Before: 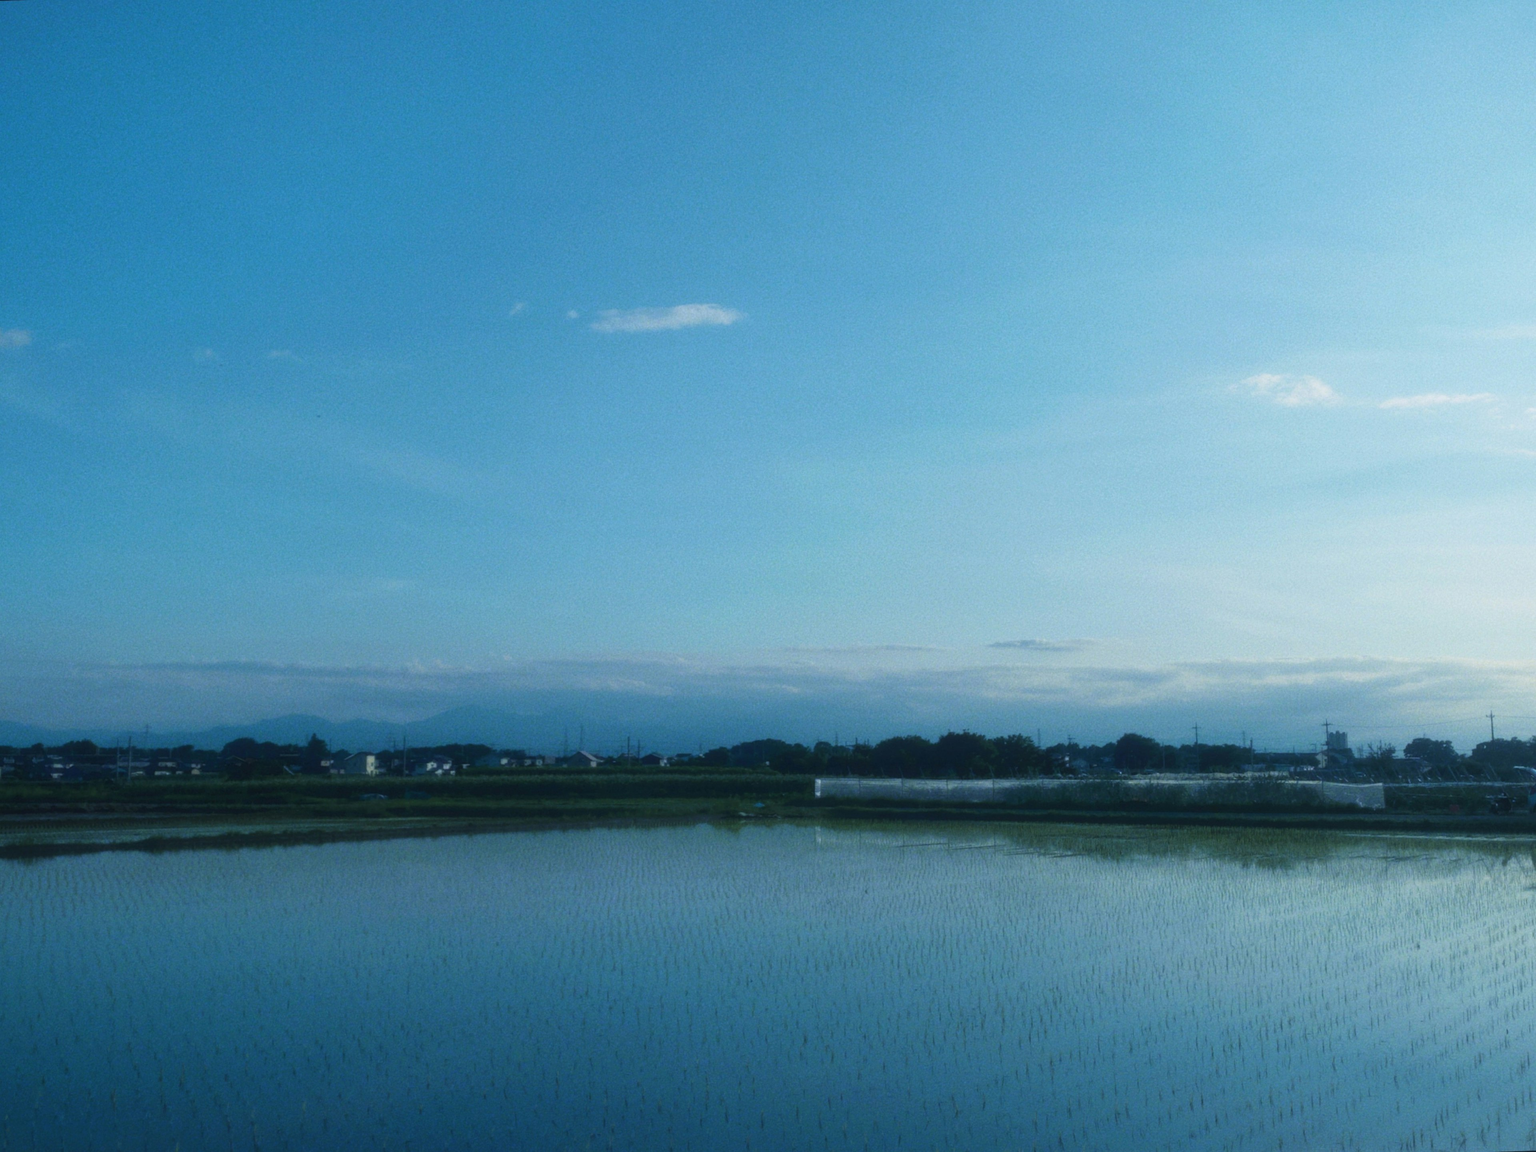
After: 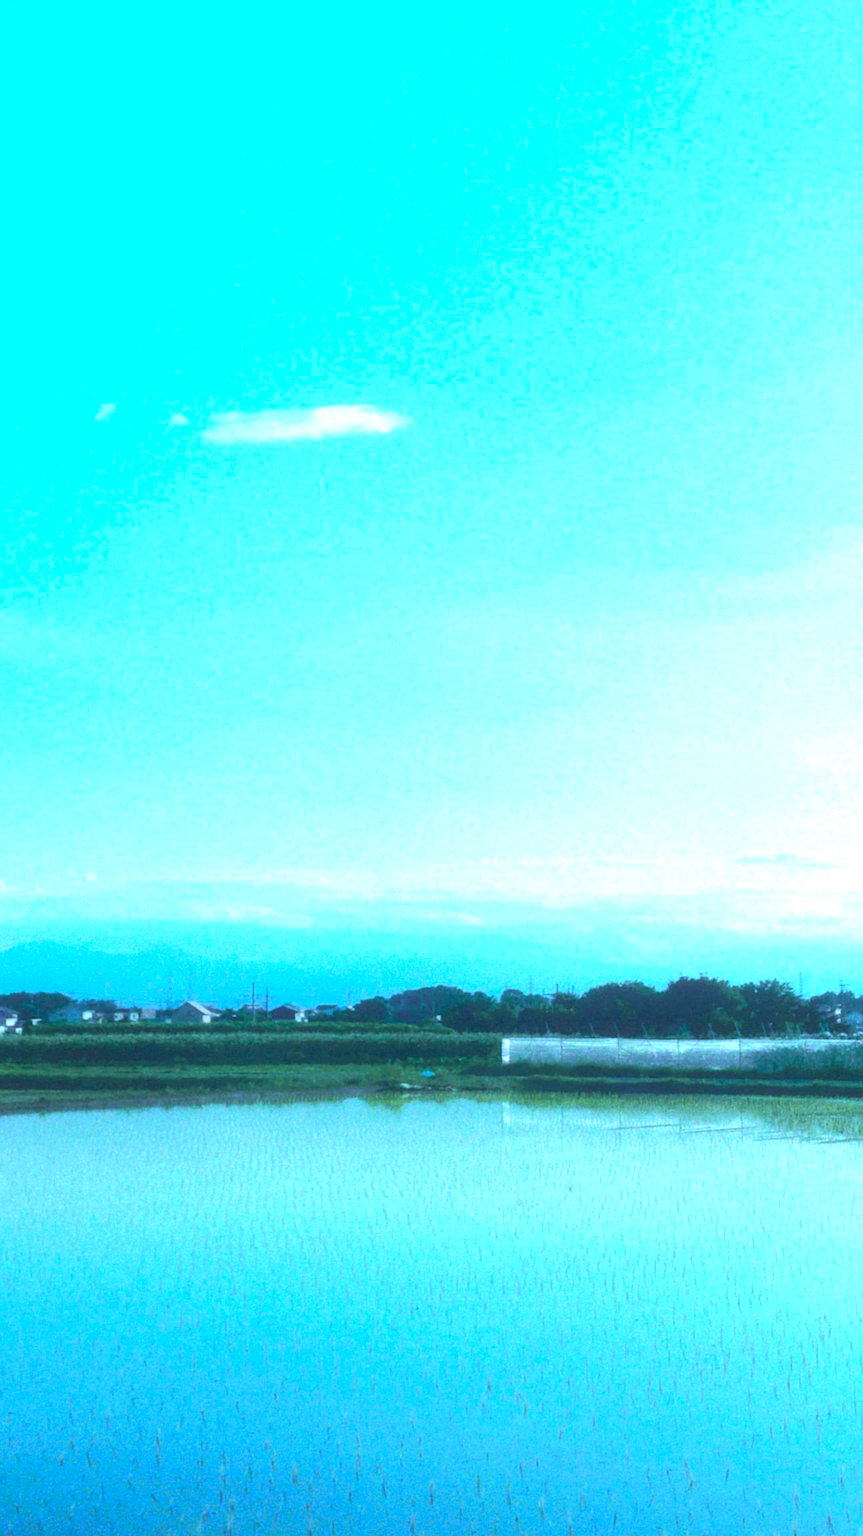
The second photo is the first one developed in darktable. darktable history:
tone curve: curves: ch0 [(0, 0.013) (0.054, 0.018) (0.205, 0.191) (0.289, 0.292) (0.39, 0.424) (0.493, 0.551) (0.666, 0.743) (0.795, 0.841) (1, 0.998)]; ch1 [(0, 0) (0.385, 0.343) (0.439, 0.415) (0.494, 0.495) (0.501, 0.501) (0.51, 0.509) (0.54, 0.552) (0.586, 0.614) (0.66, 0.706) (0.783, 0.804) (1, 1)]; ch2 [(0, 0) (0.32, 0.281) (0.403, 0.399) (0.441, 0.428) (0.47, 0.469) (0.498, 0.496) (0.524, 0.538) (0.566, 0.579) (0.633, 0.665) (0.7, 0.711) (1, 1)], color space Lab, independent channels, preserve colors none
crop: left 28.583%, right 29.231%
exposure: black level correction 0, exposure 2.138 EV, compensate exposure bias true, compensate highlight preservation false
